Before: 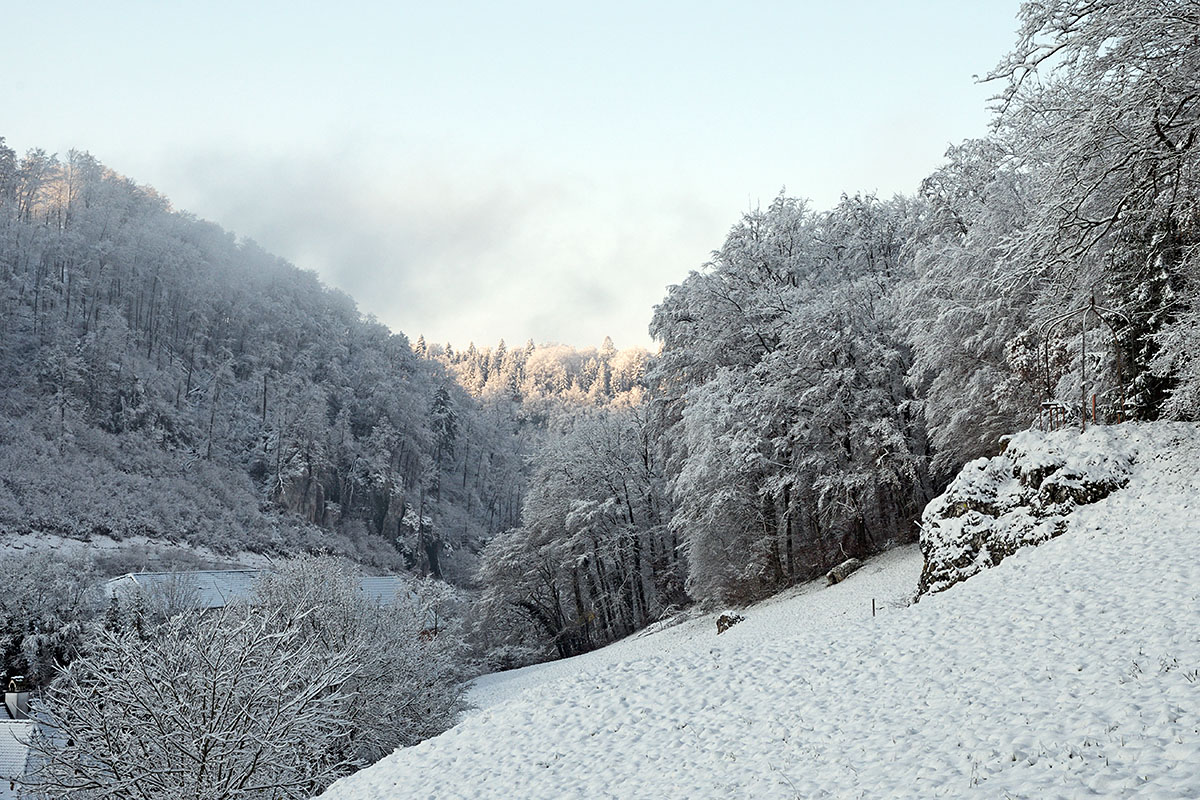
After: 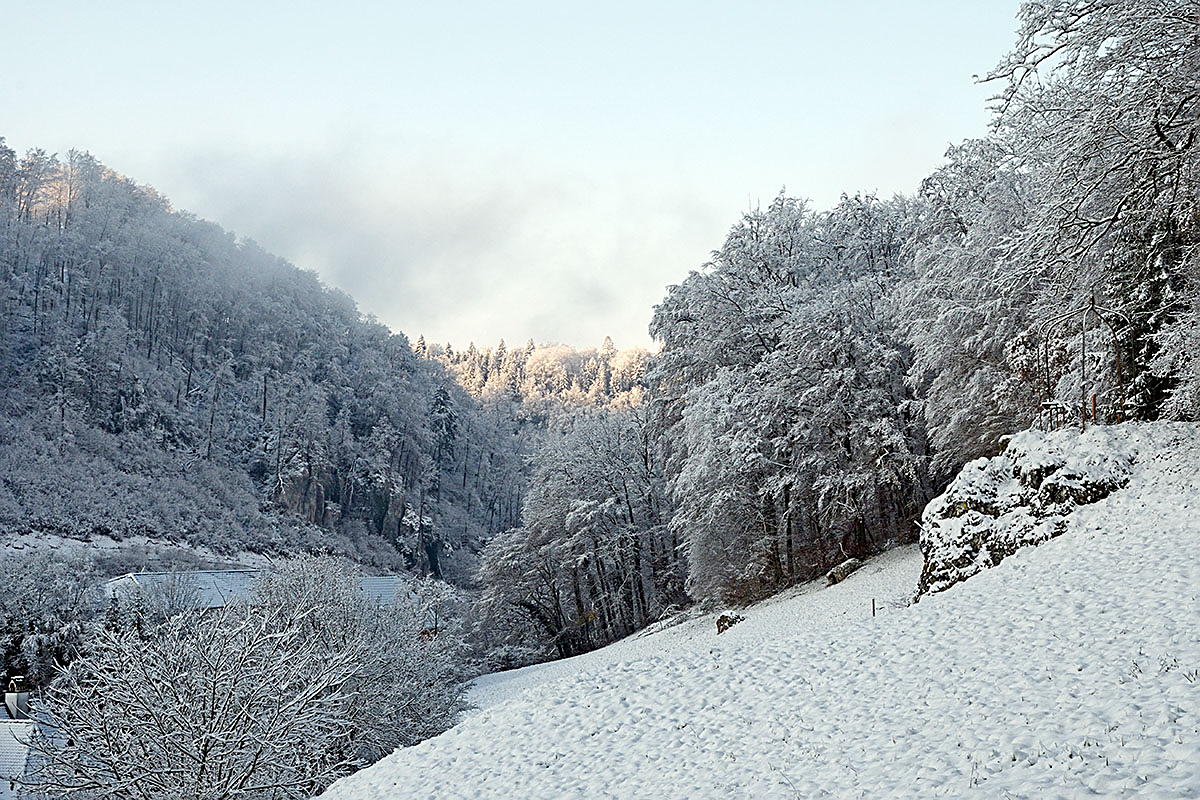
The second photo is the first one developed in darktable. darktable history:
sharpen: on, module defaults
color balance rgb: linear chroma grading › global chroma 0.778%, perceptual saturation grading › global saturation 20%, perceptual saturation grading › highlights -25.268%, perceptual saturation grading › shadows 49.651%, global vibrance 6.788%, saturation formula JzAzBz (2021)
